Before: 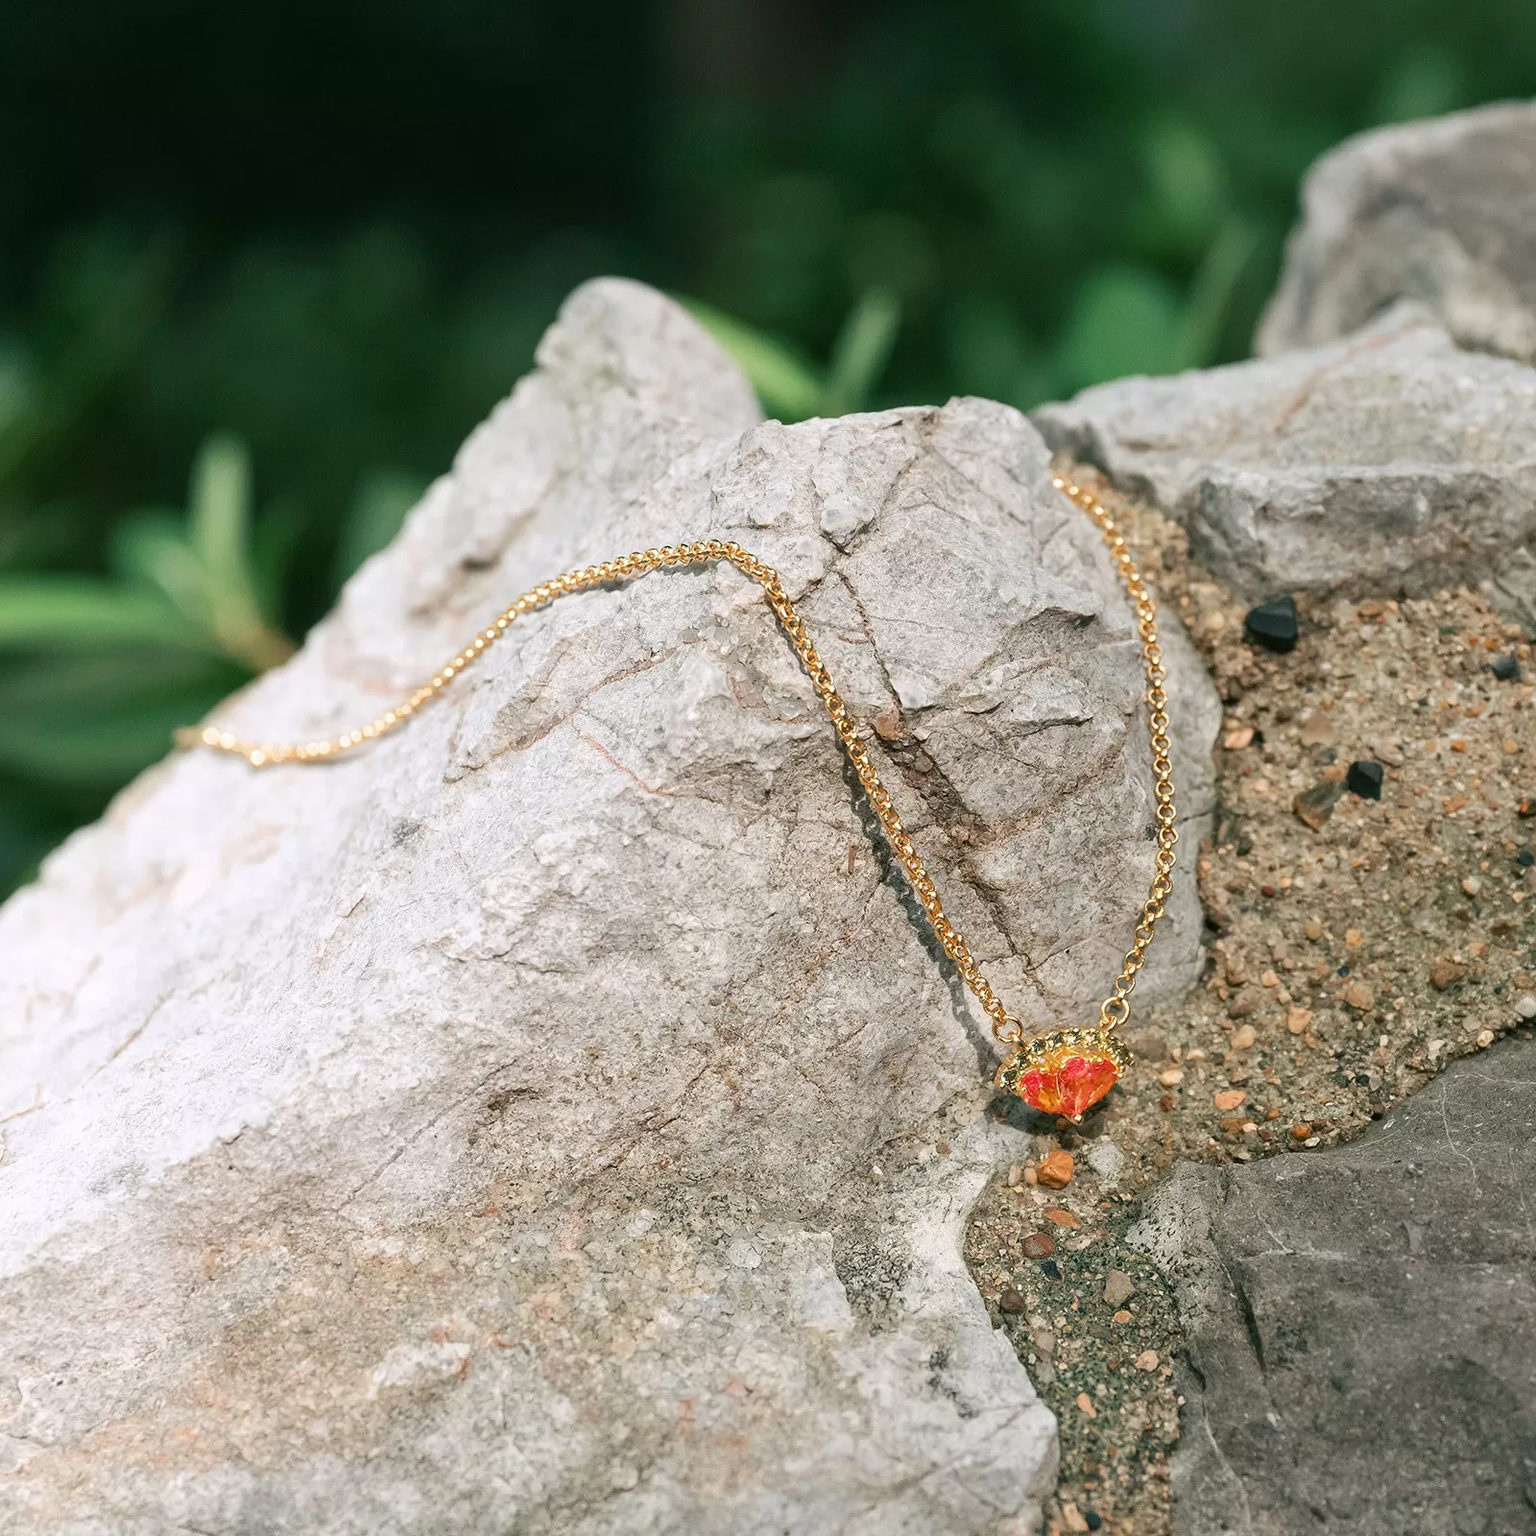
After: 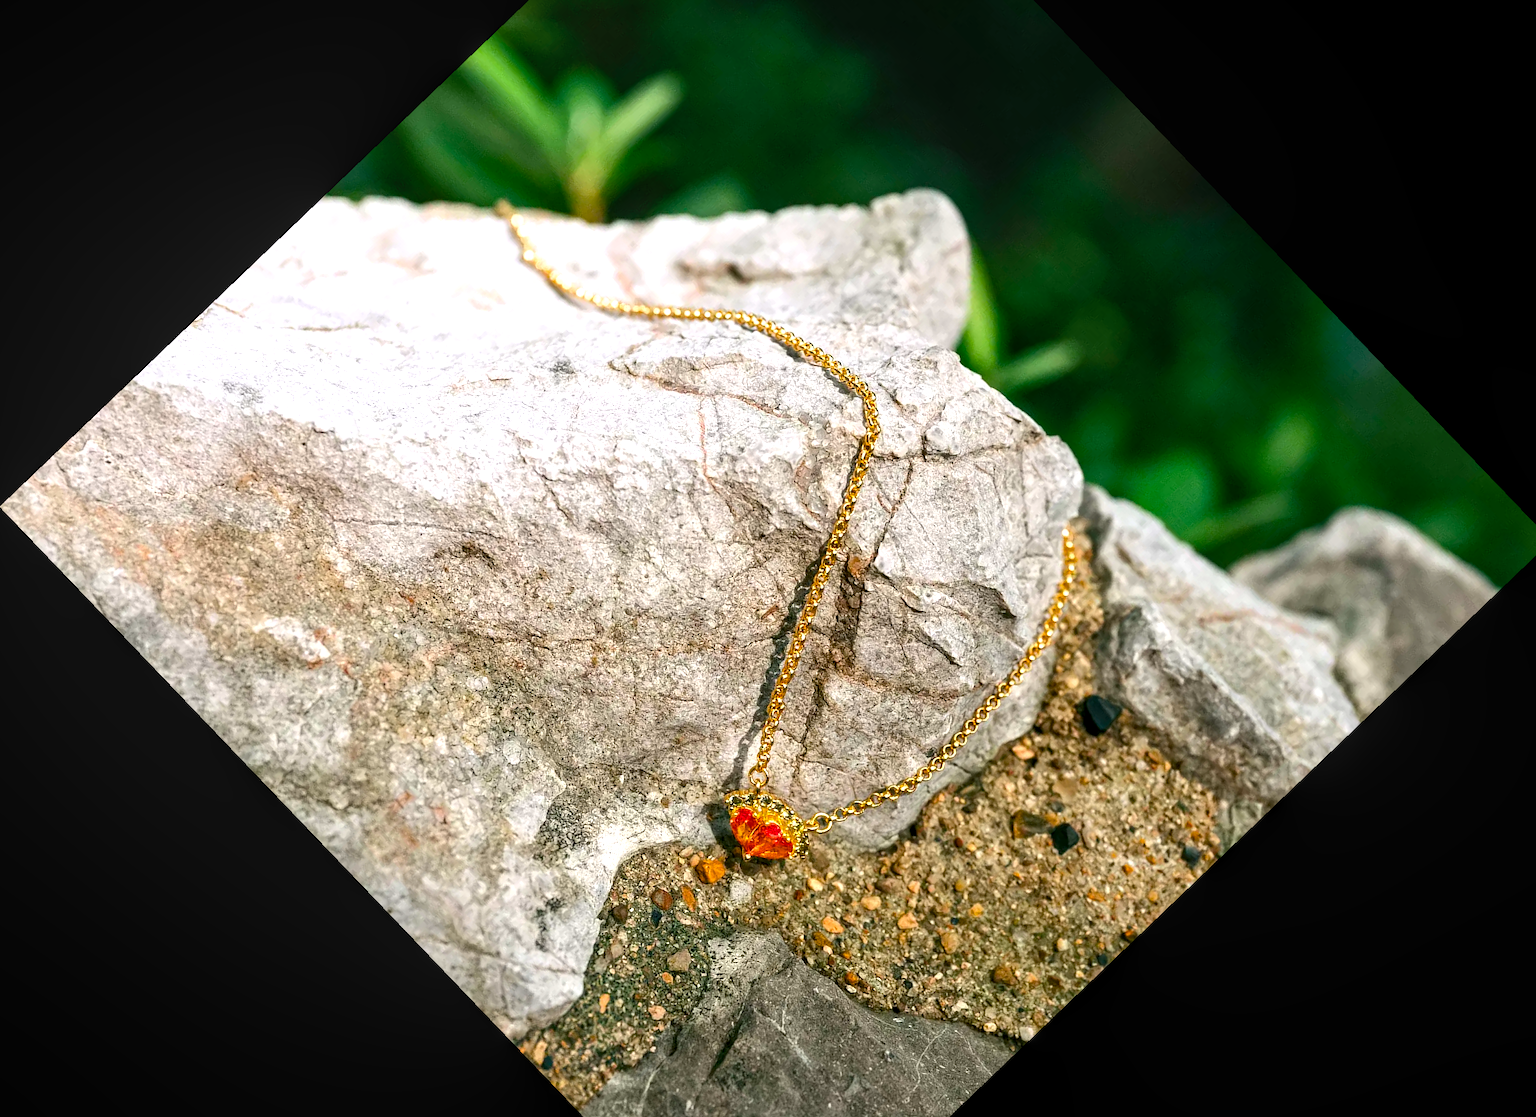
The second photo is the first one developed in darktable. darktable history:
color balance rgb: linear chroma grading › global chroma 9%, perceptual saturation grading › global saturation 36%, perceptual saturation grading › shadows 35%, perceptual brilliance grading › global brilliance 15%, perceptual brilliance grading › shadows -35%, global vibrance 15%
crop and rotate: angle -46.26°, top 16.234%, right 0.912%, bottom 11.704%
local contrast: on, module defaults
